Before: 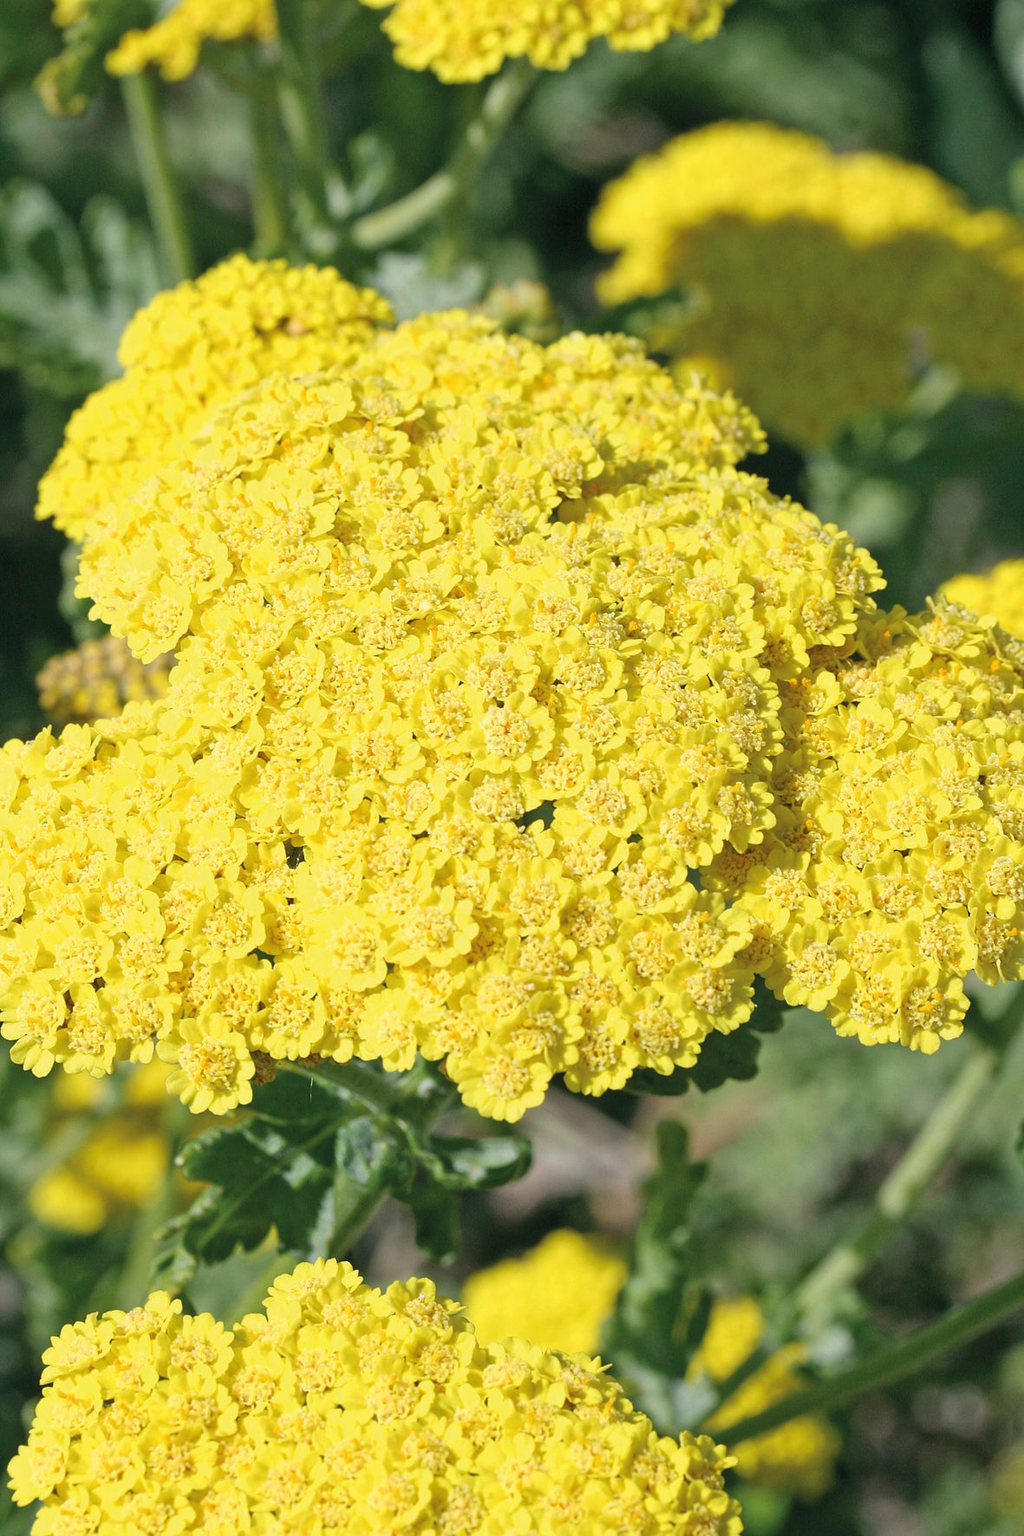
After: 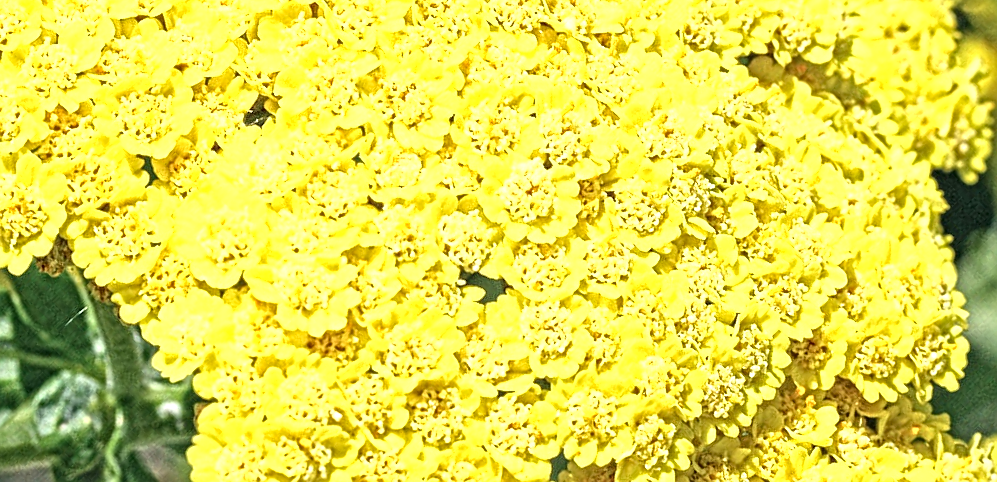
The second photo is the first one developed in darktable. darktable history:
exposure: black level correction 0, exposure 0.694 EV, compensate highlight preservation false
crop and rotate: angle -46.11°, top 16.396%, right 0.857%, bottom 11.679%
local contrast: mode bilateral grid, contrast 20, coarseness 4, detail 300%, midtone range 0.2
